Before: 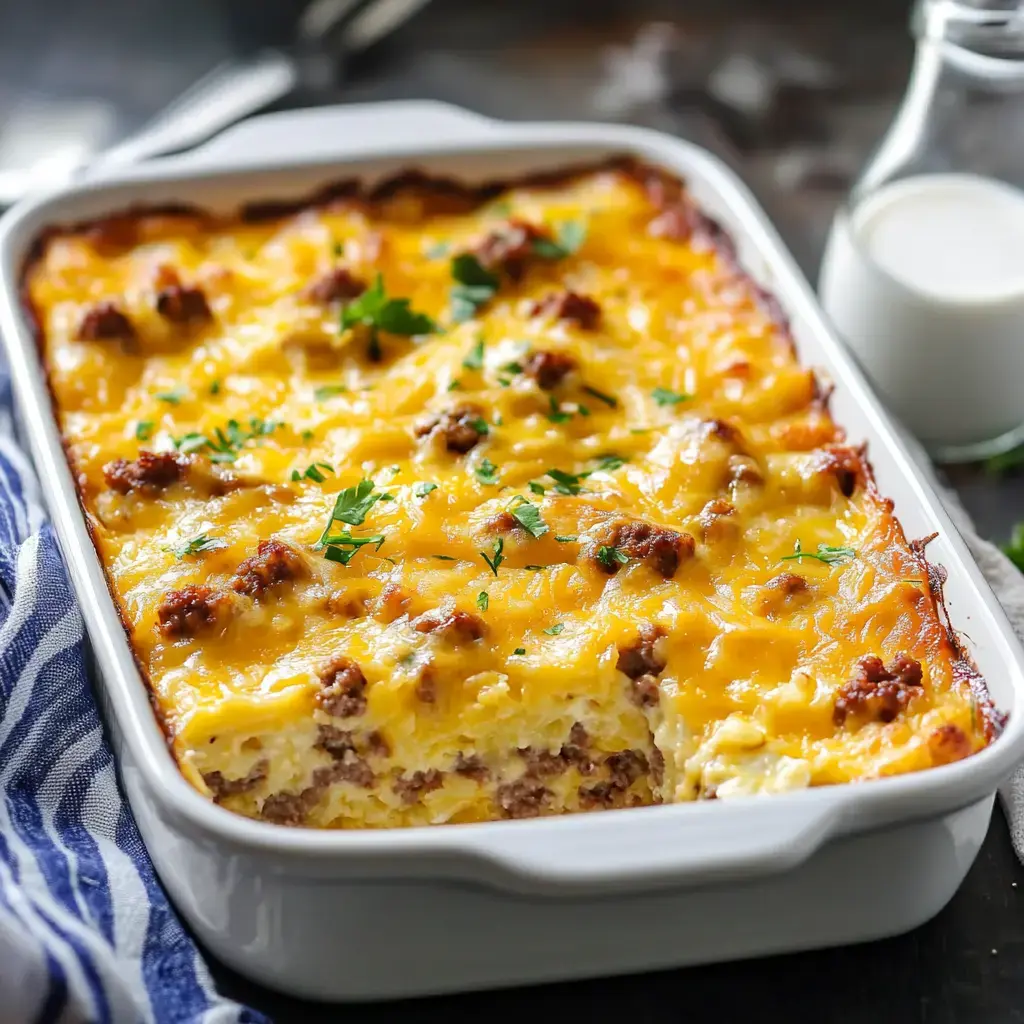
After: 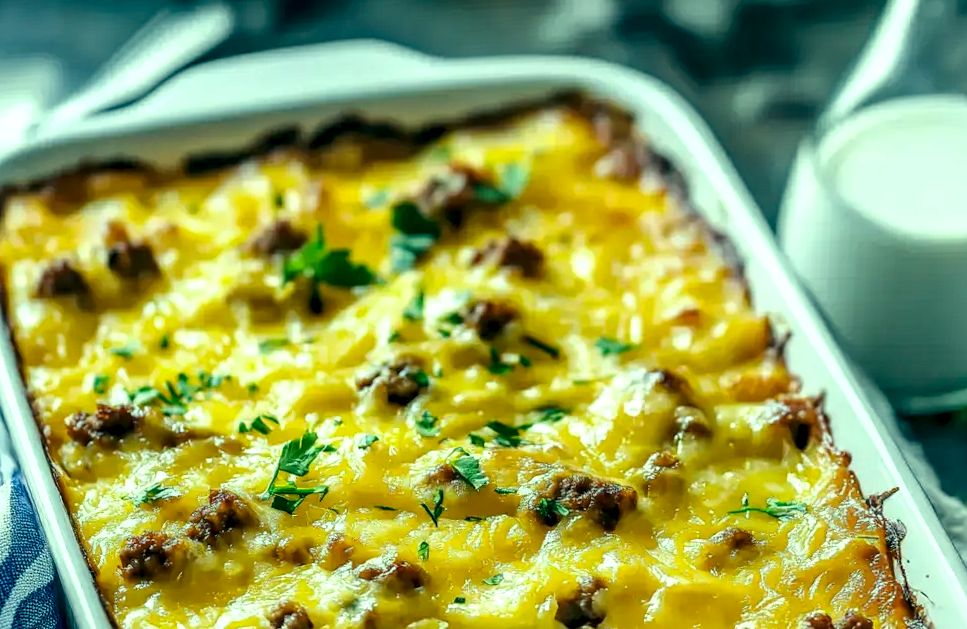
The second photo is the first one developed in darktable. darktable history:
local contrast: detail 160%
crop and rotate: top 4.848%, bottom 29.503%
color correction: highlights a* -20.08, highlights b* 9.8, shadows a* -20.4, shadows b* -10.76
rotate and perspective: rotation 0.062°, lens shift (vertical) 0.115, lens shift (horizontal) -0.133, crop left 0.047, crop right 0.94, crop top 0.061, crop bottom 0.94
